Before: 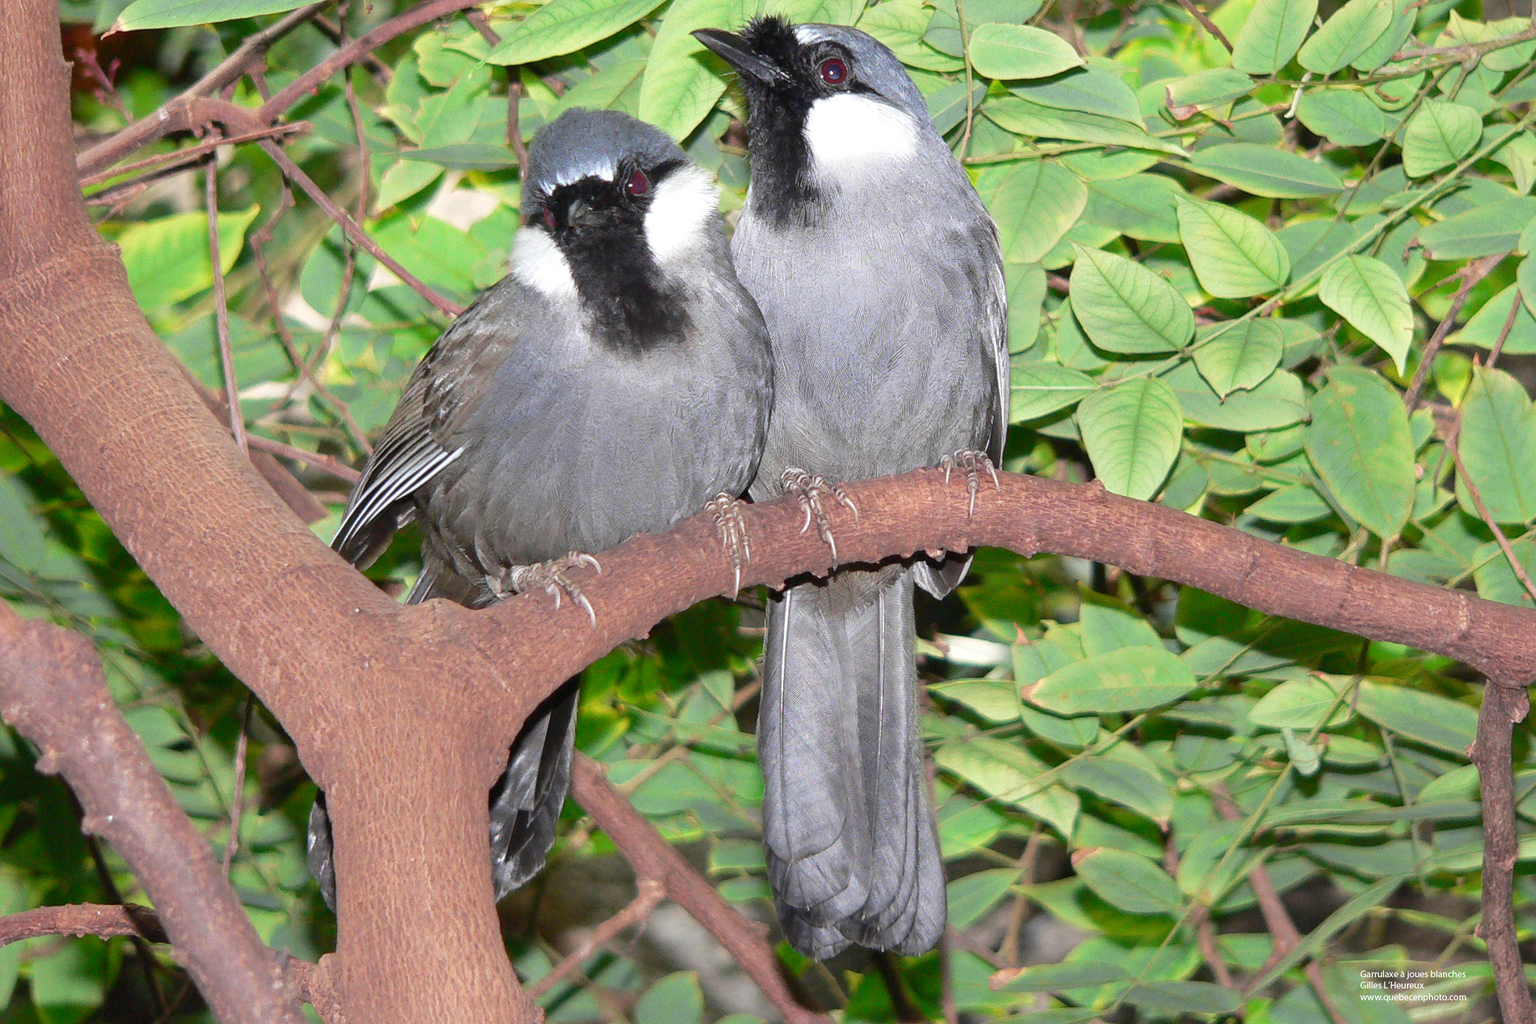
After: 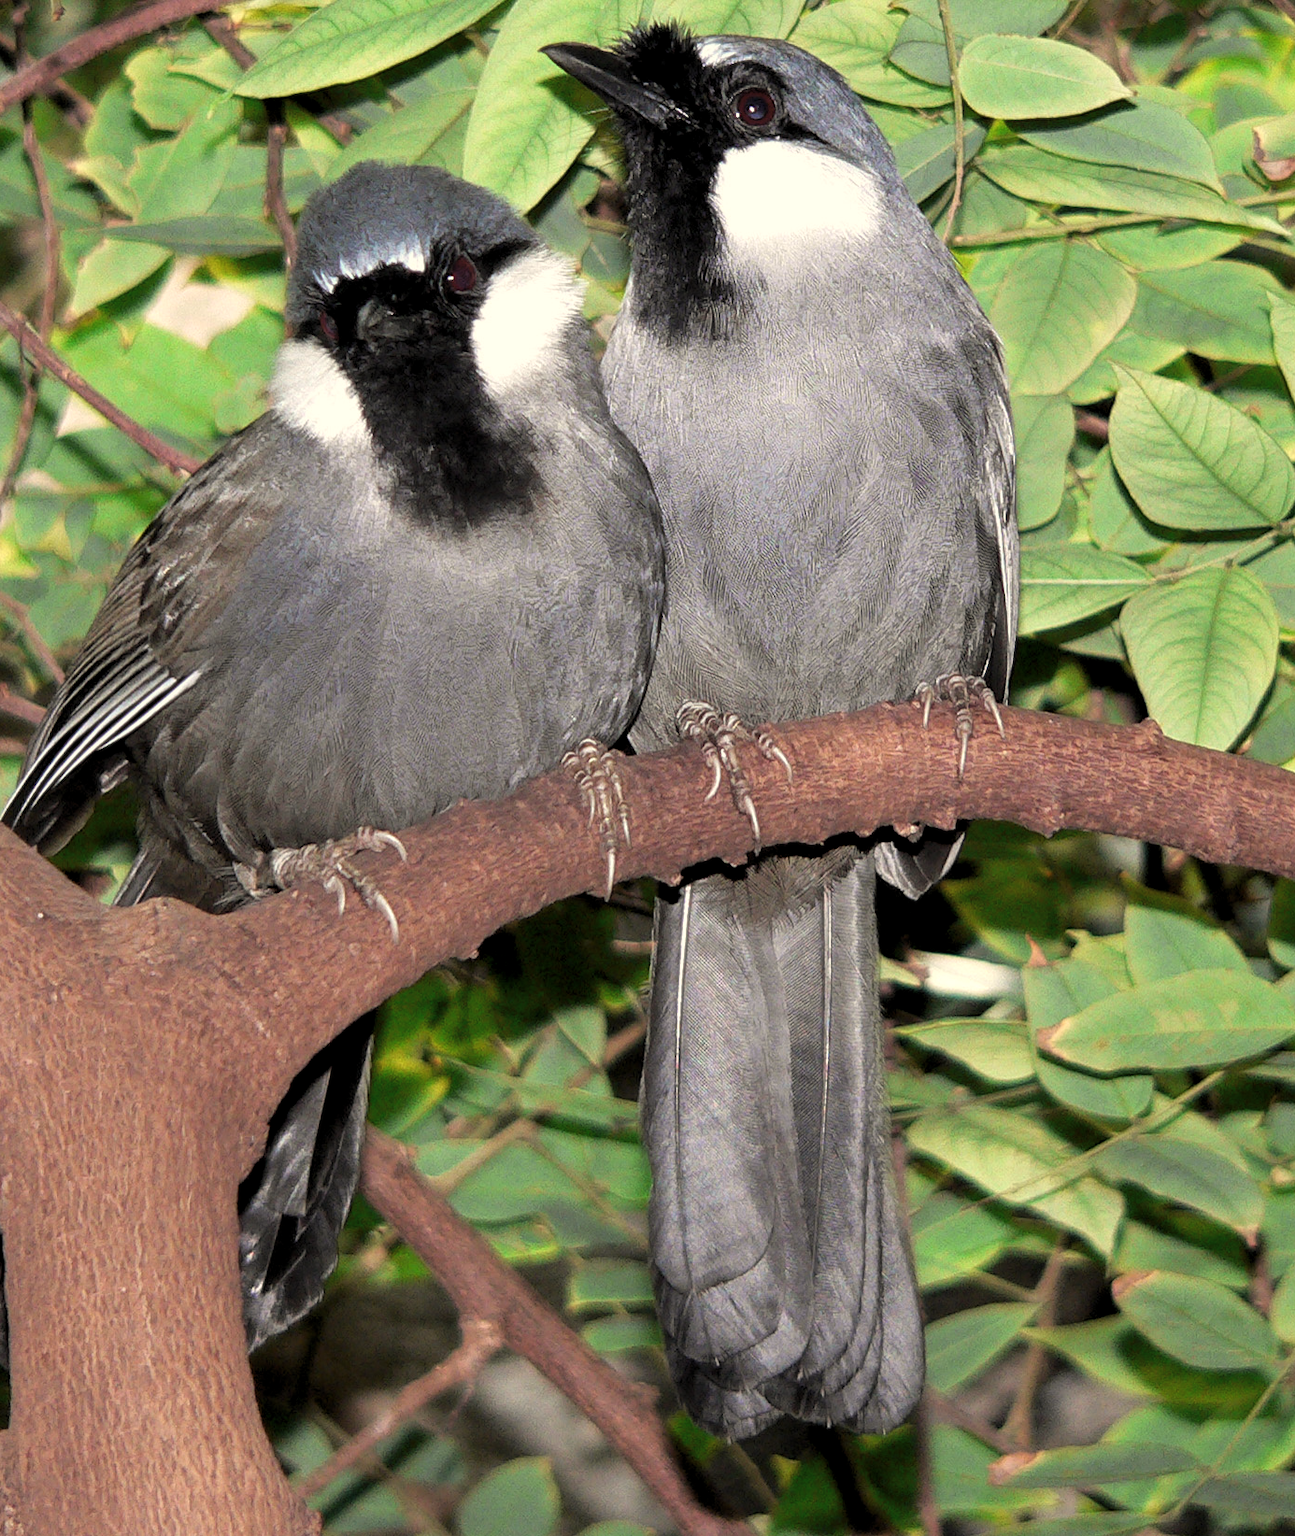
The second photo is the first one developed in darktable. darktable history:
white balance: red 1.045, blue 0.932
crop: left 21.496%, right 22.254%
levels: levels [0.116, 0.574, 1]
